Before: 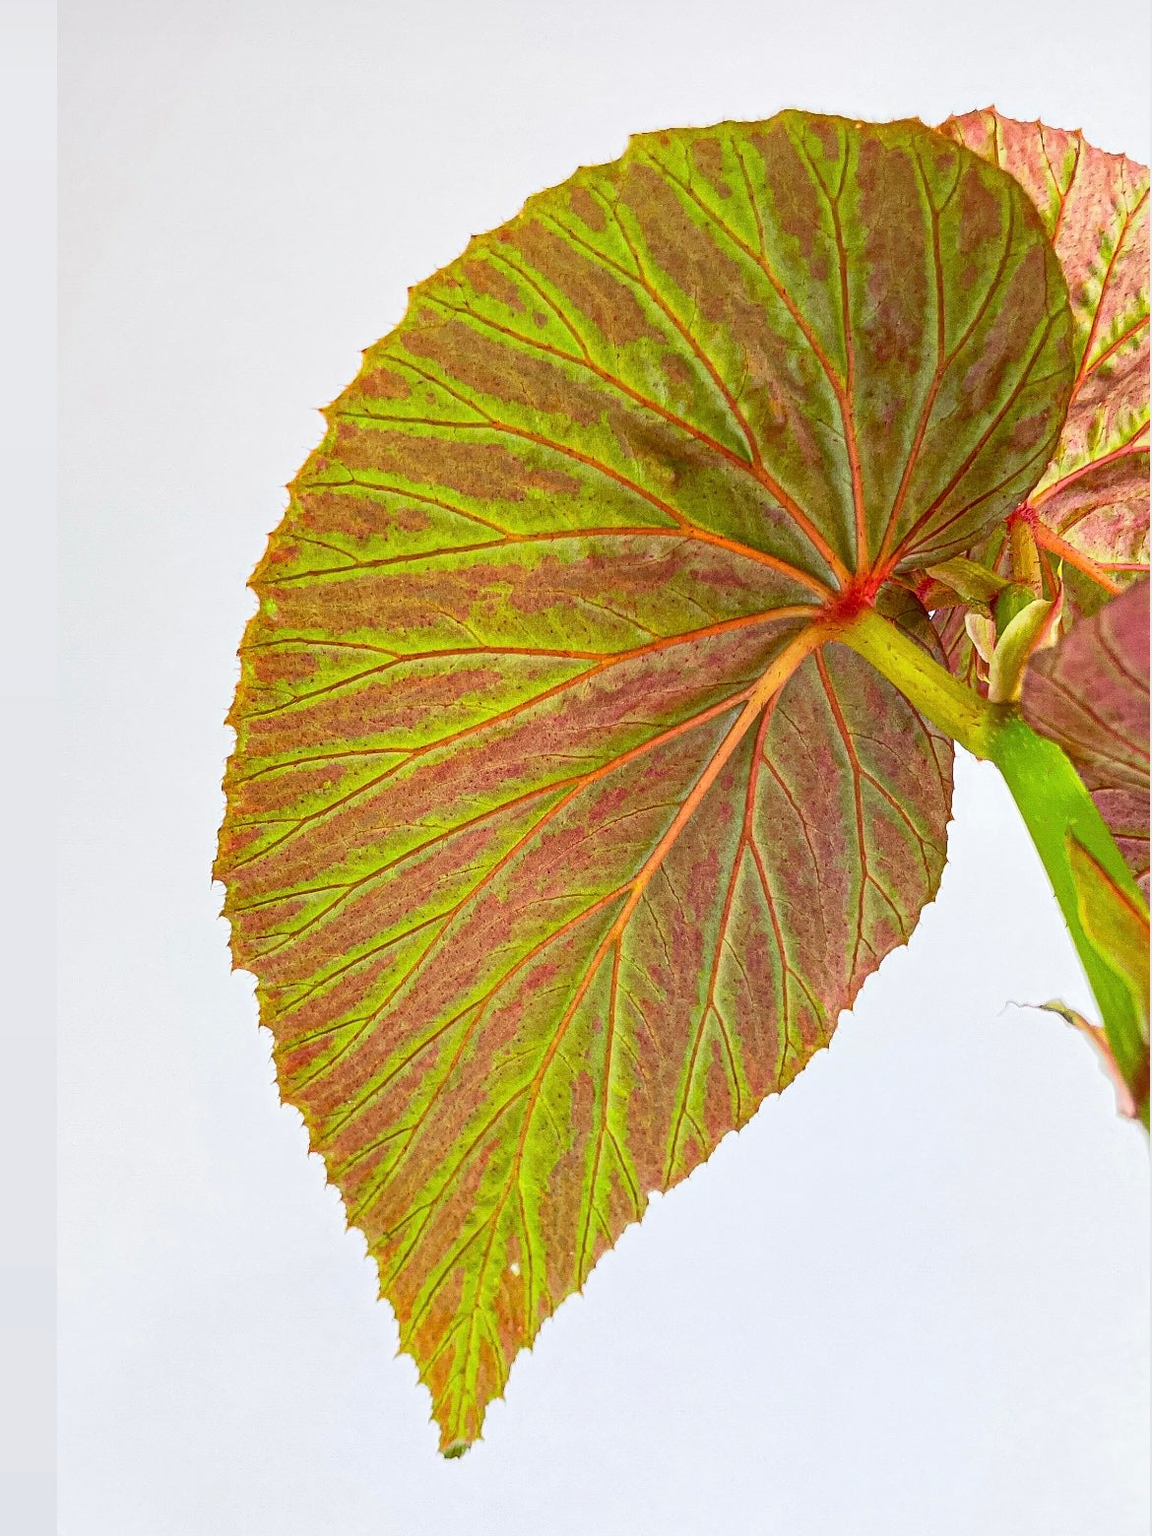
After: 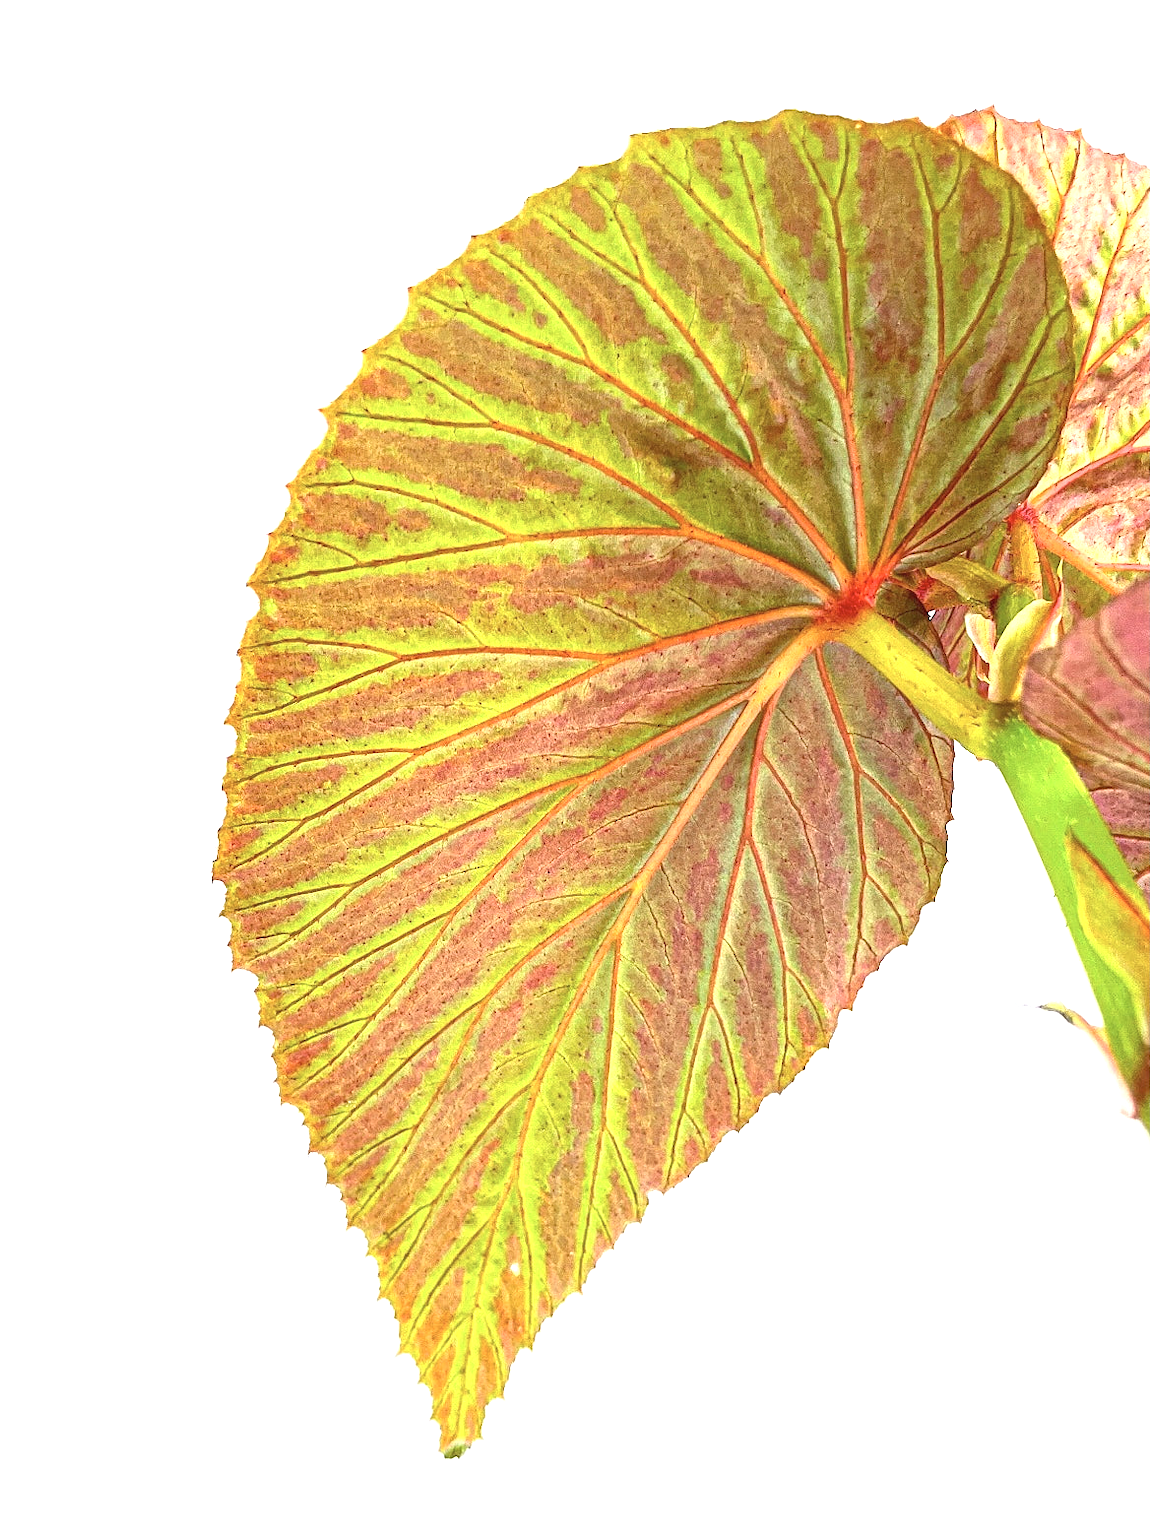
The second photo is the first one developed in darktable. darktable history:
color correction: saturation 0.85
exposure: black level correction 0, exposure 0.9 EV, compensate highlight preservation false
